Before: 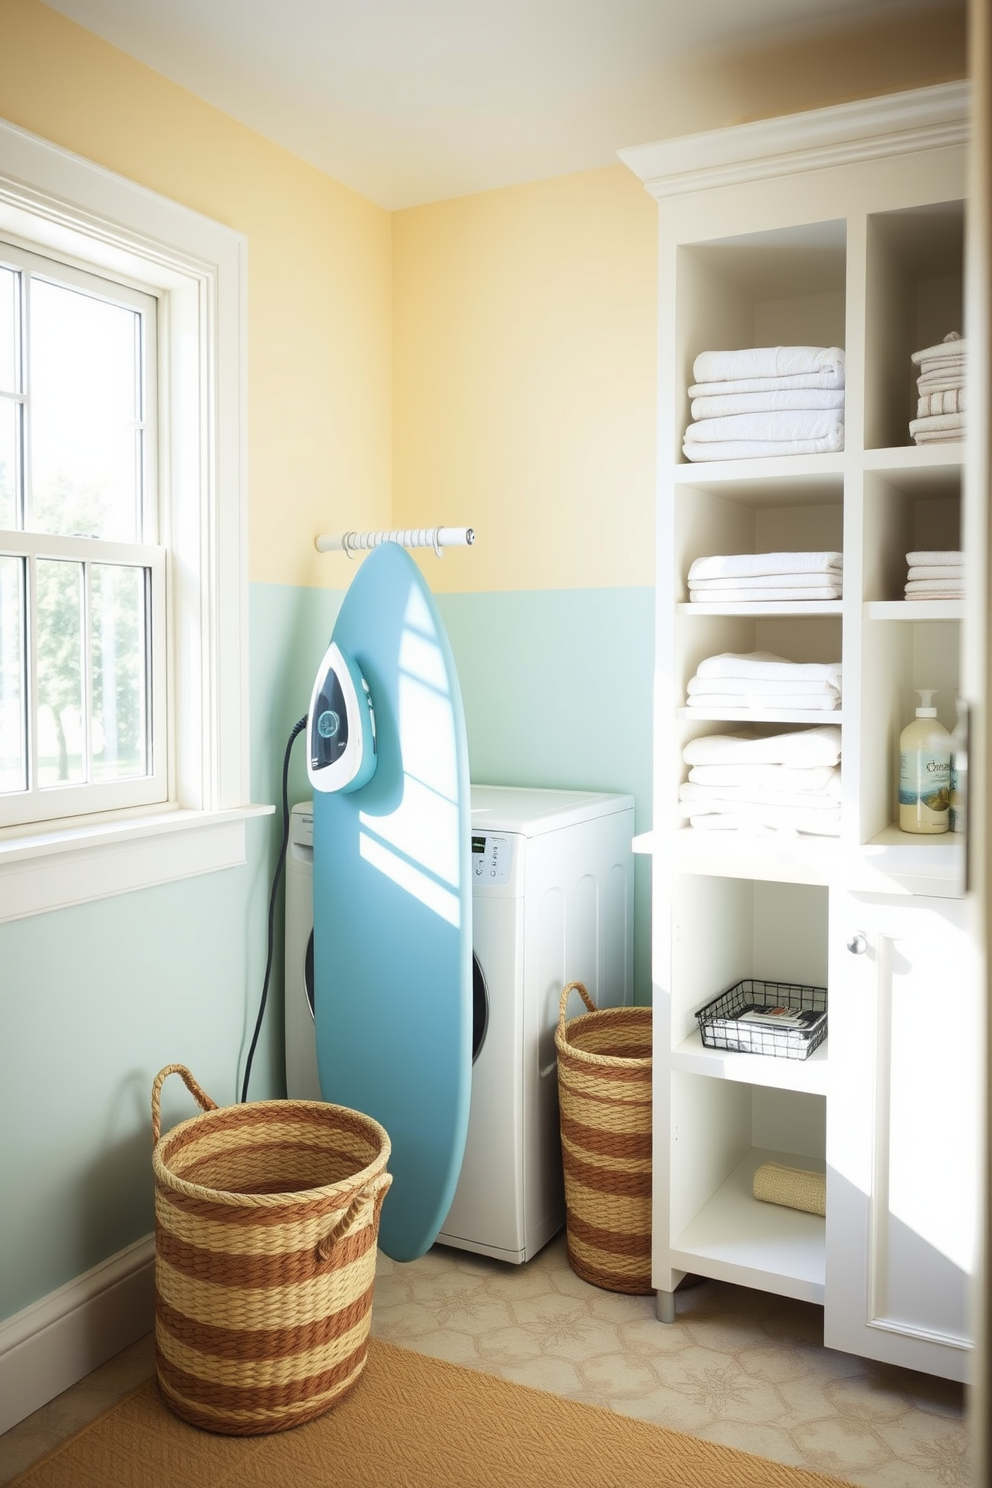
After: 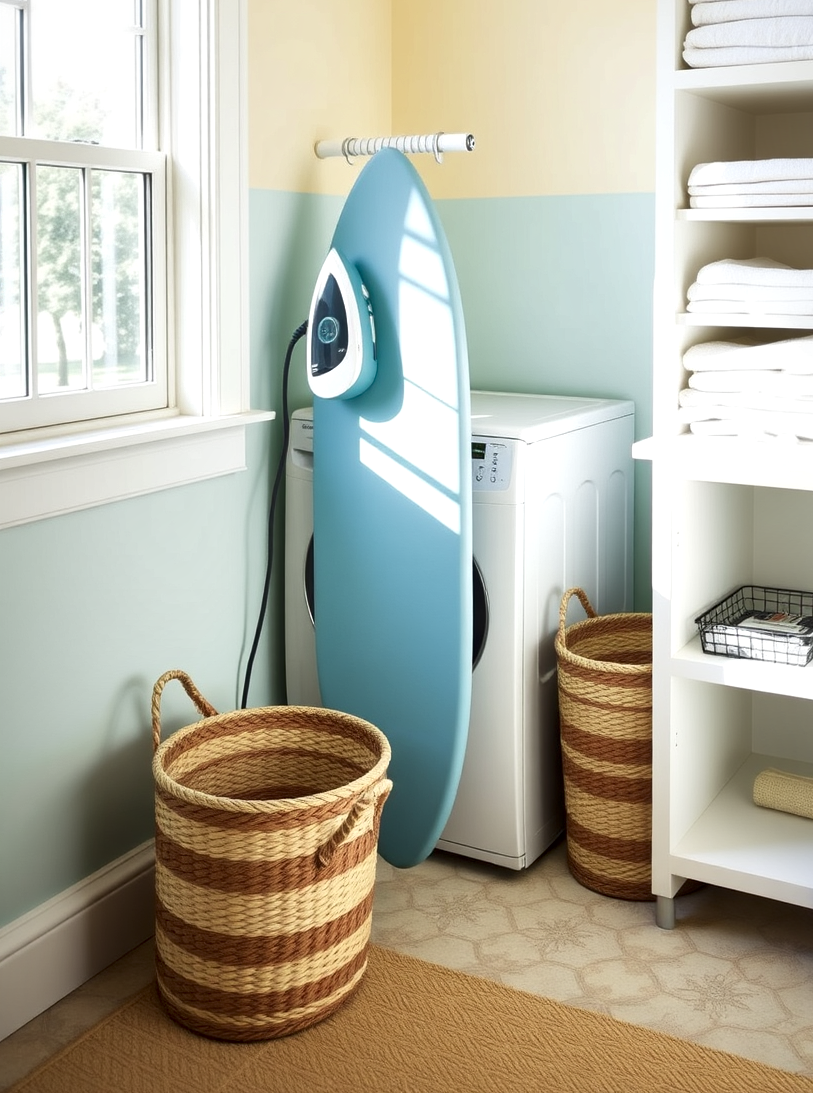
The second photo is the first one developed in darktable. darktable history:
shadows and highlights: shadows 29.44, highlights -29.47, low approximation 0.01, soften with gaussian
local contrast: mode bilateral grid, contrast 25, coarseness 61, detail 152%, midtone range 0.2
crop: top 26.514%, right 17.944%
